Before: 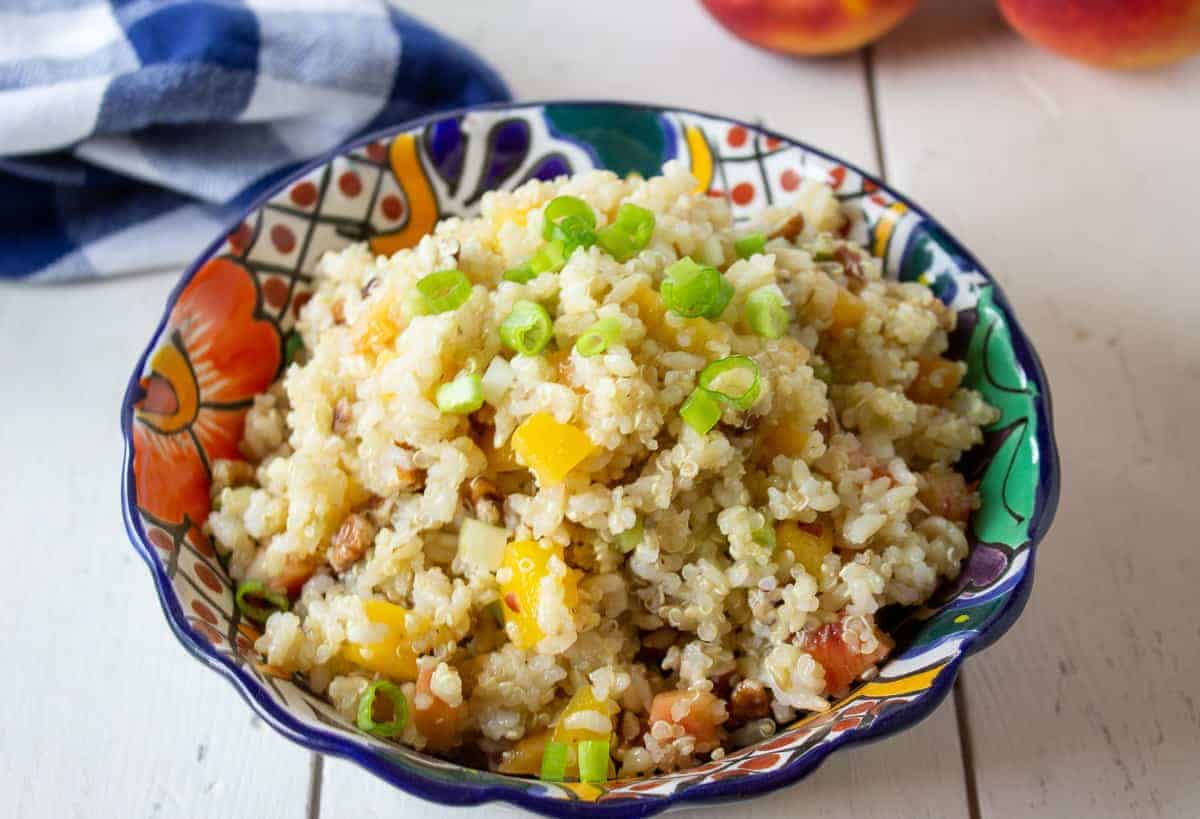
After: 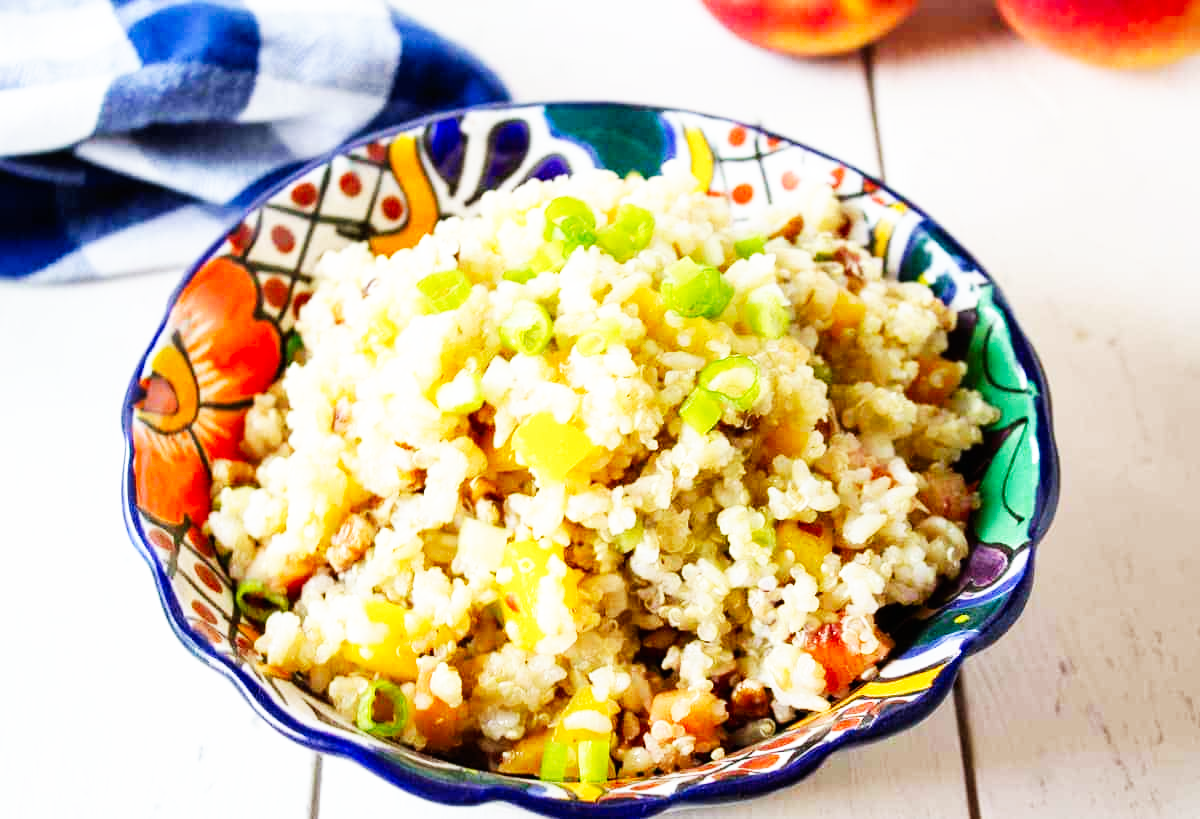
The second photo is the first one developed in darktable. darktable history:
base curve: curves: ch0 [(0, 0) (0.007, 0.004) (0.027, 0.03) (0.046, 0.07) (0.207, 0.54) (0.442, 0.872) (0.673, 0.972) (1, 1)], preserve colors none
